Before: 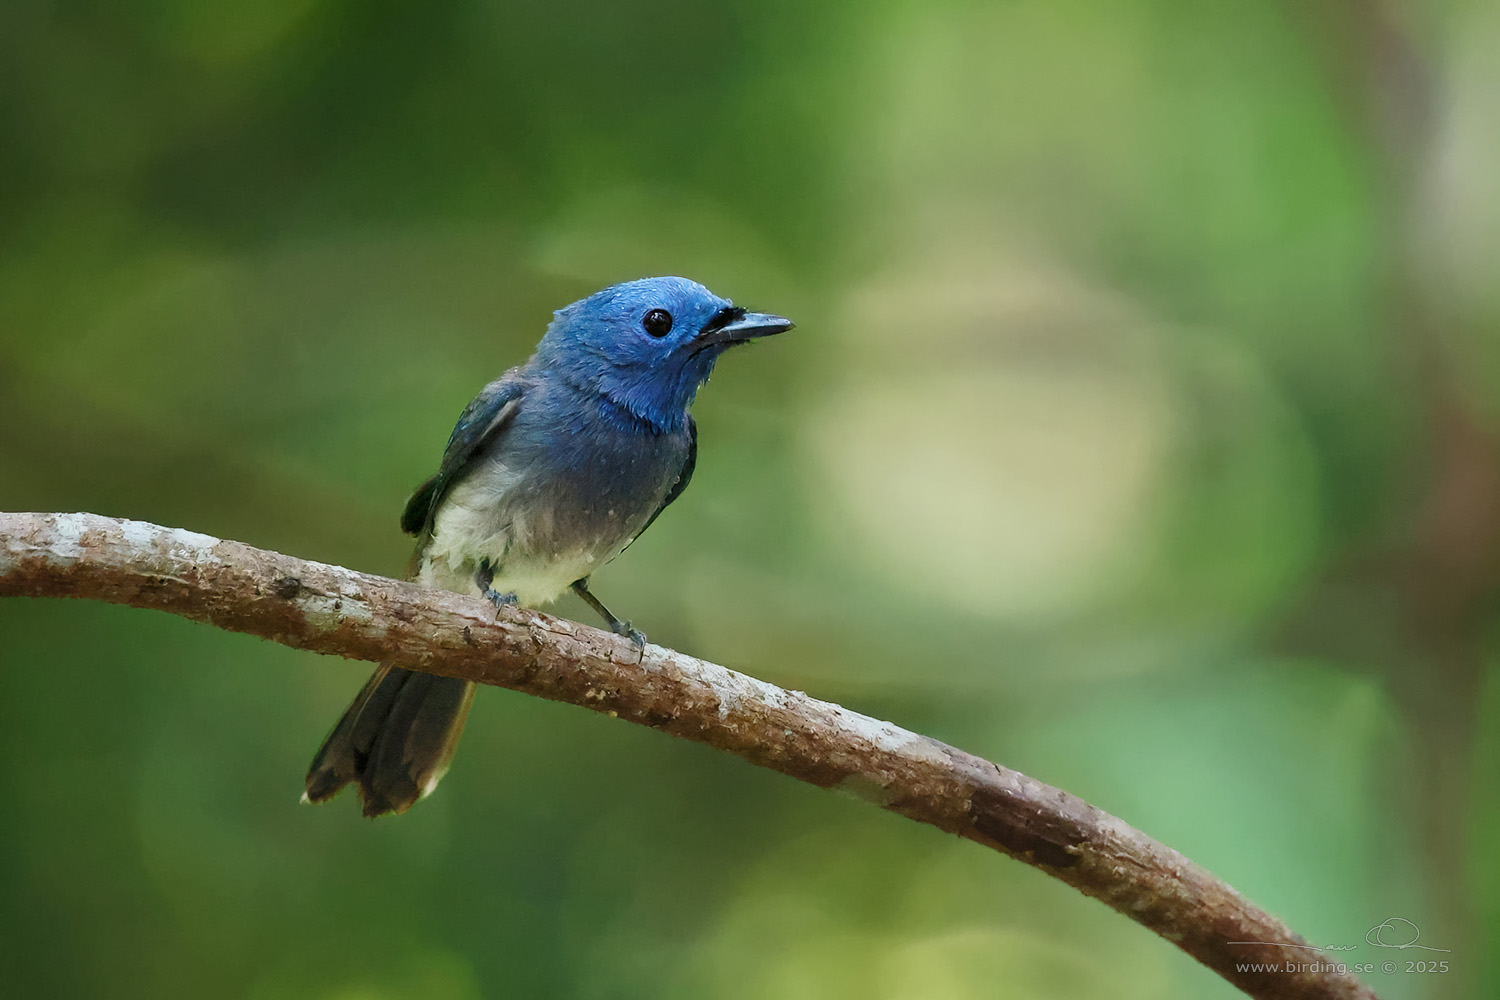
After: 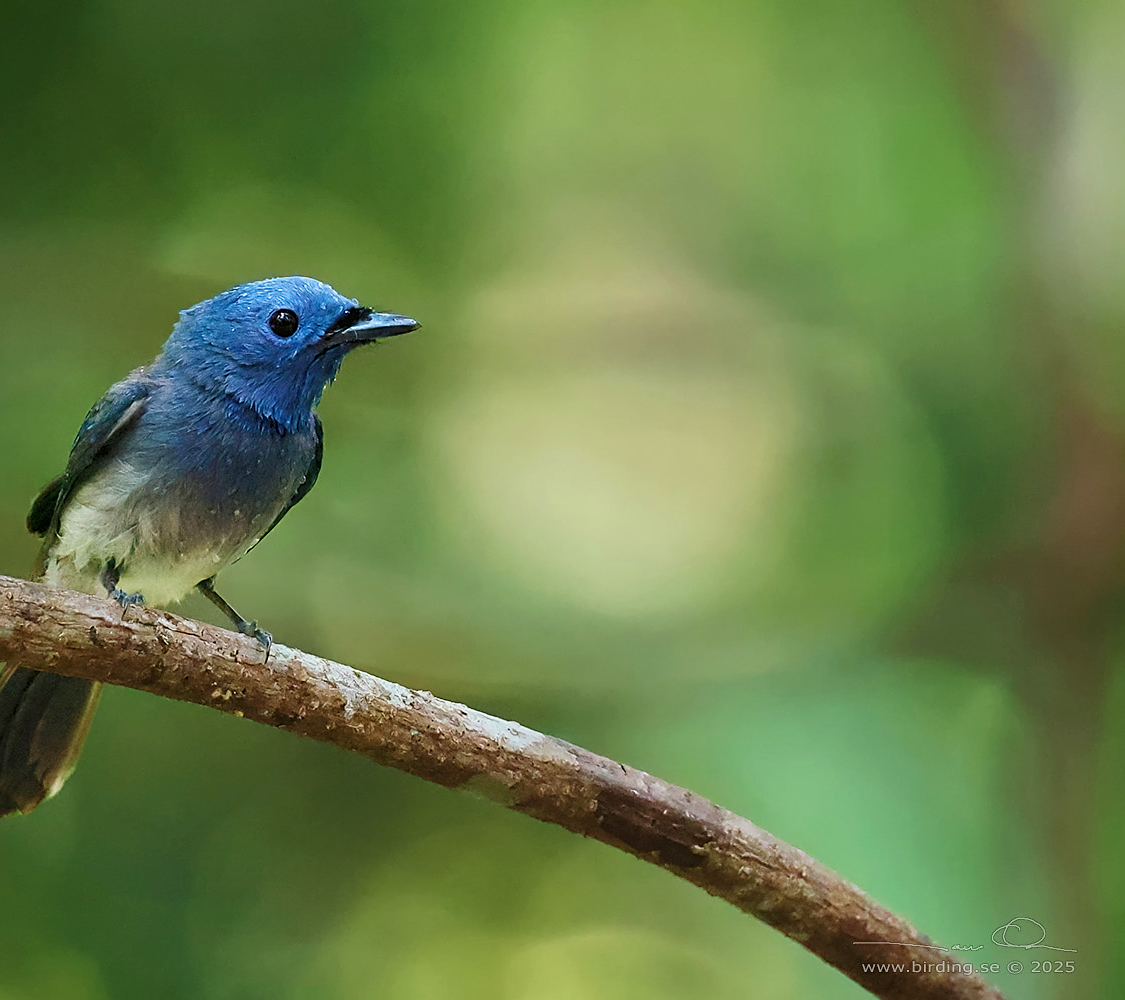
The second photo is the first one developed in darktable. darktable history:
crop and rotate: left 24.951%
sharpen: on, module defaults
velvia: on, module defaults
